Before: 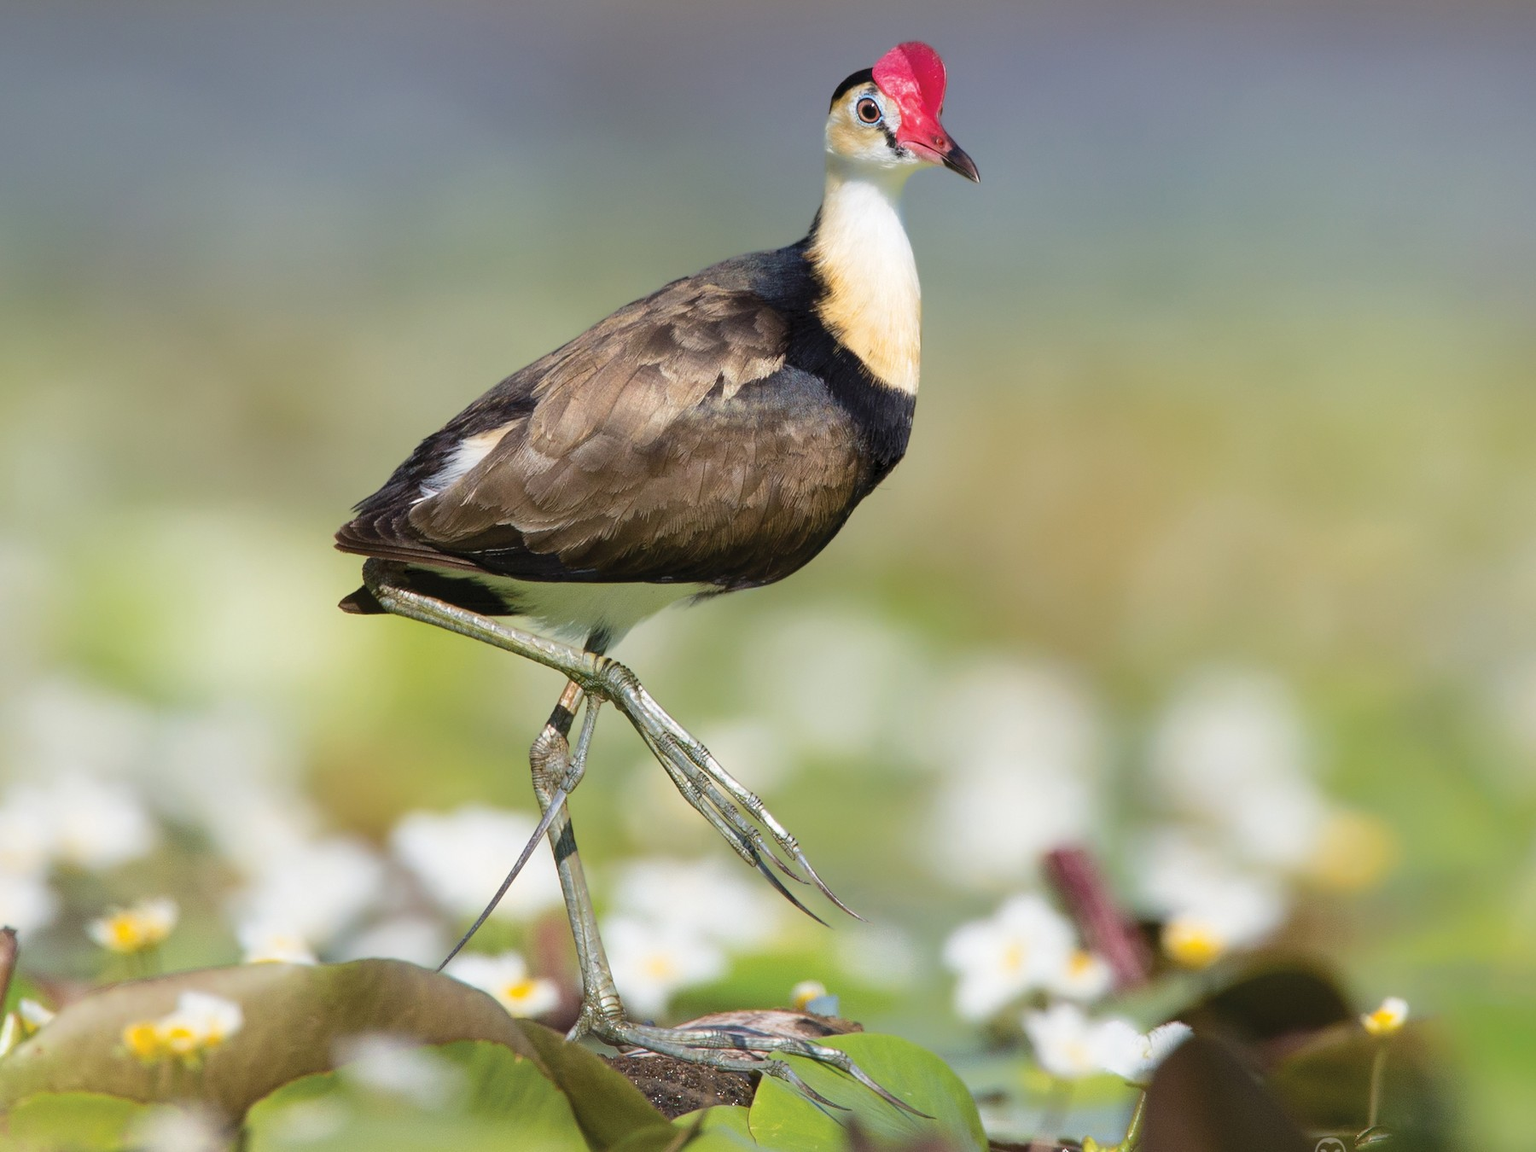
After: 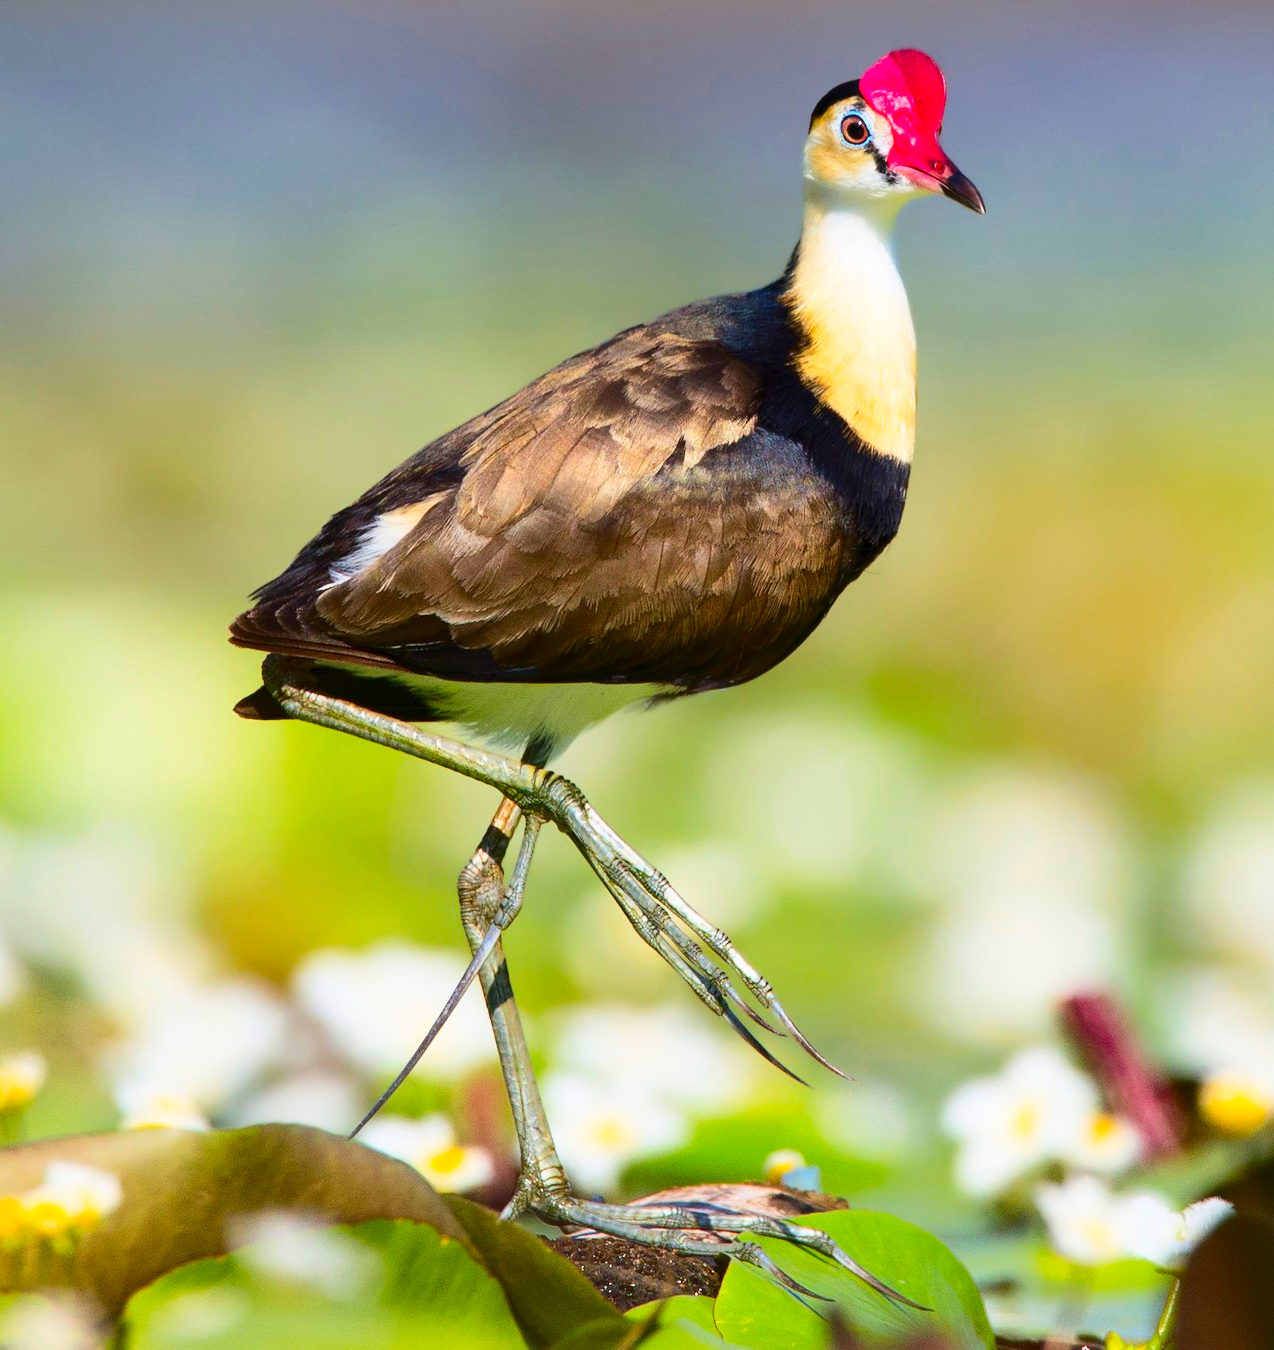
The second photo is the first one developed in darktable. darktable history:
contrast brightness saturation: contrast 0.26, brightness 0.02, saturation 0.87
exposure: compensate highlight preservation false
crop and rotate: left 9.061%, right 20.142%
